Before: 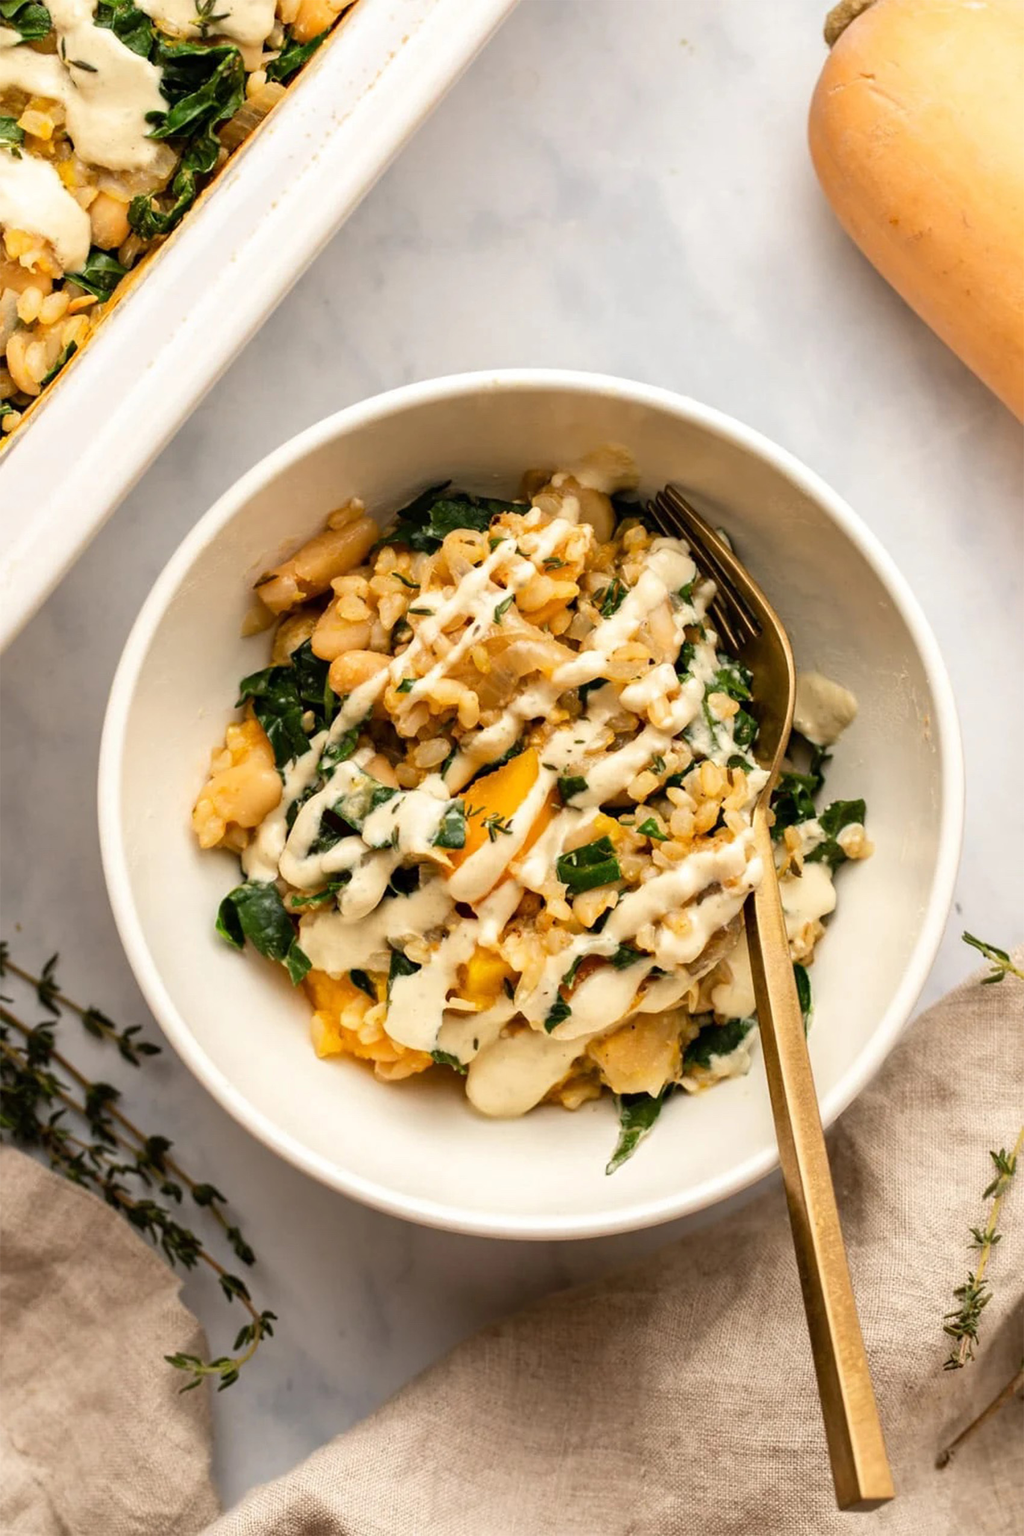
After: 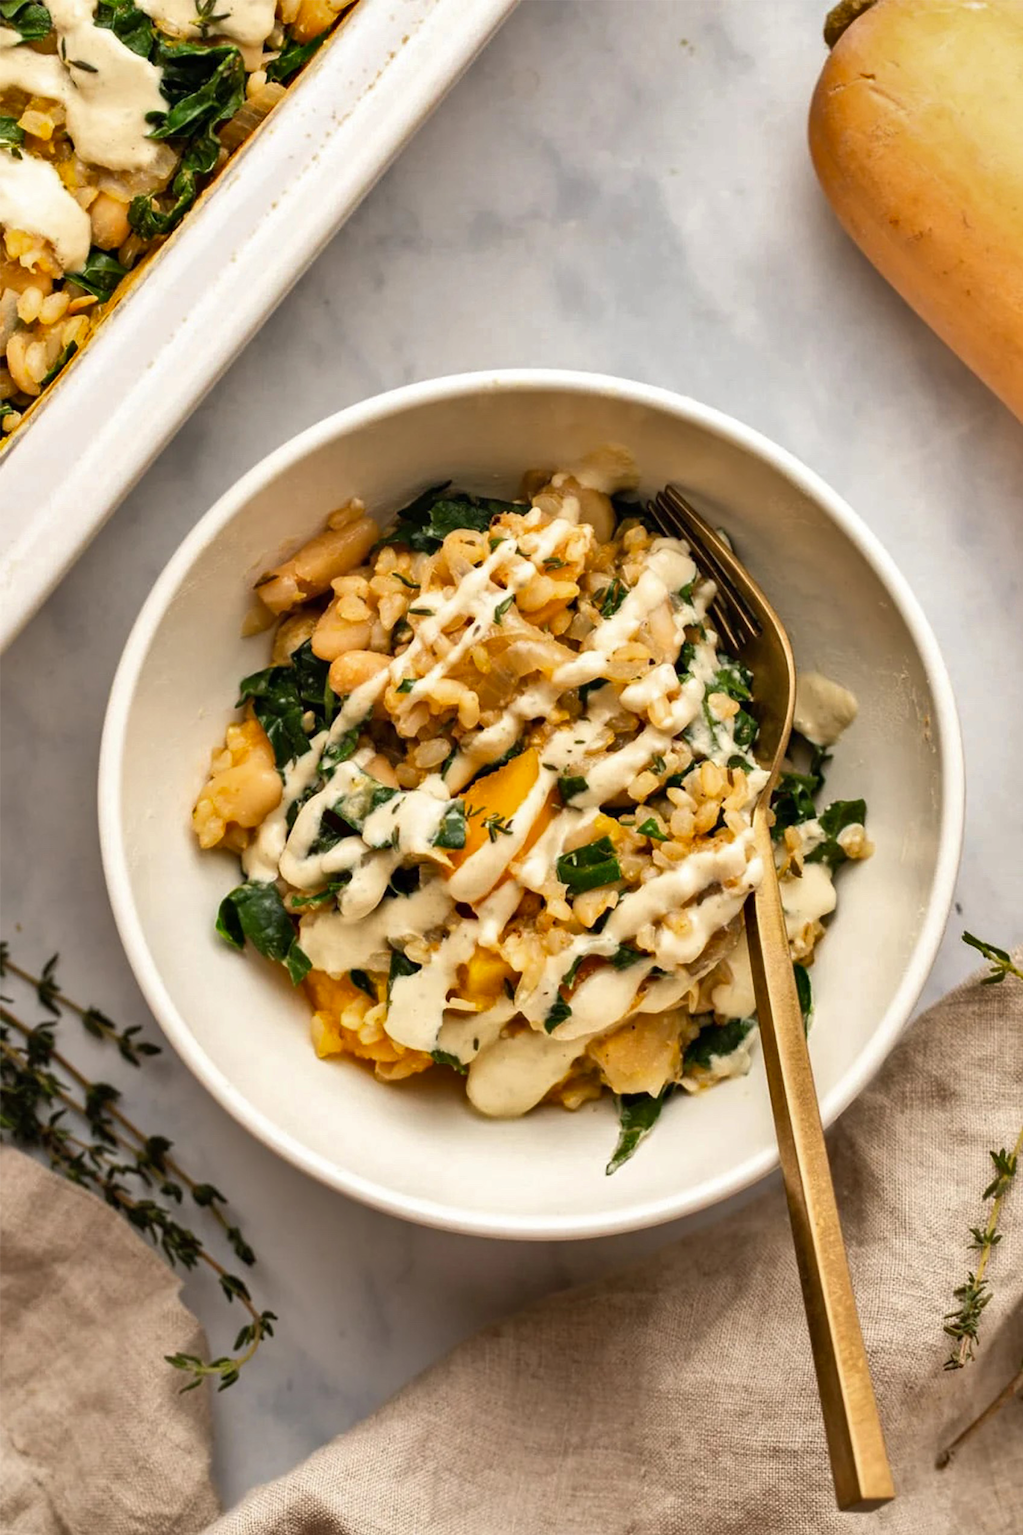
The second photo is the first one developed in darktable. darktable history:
shadows and highlights: shadows 58.69, highlights -60.47, soften with gaussian
